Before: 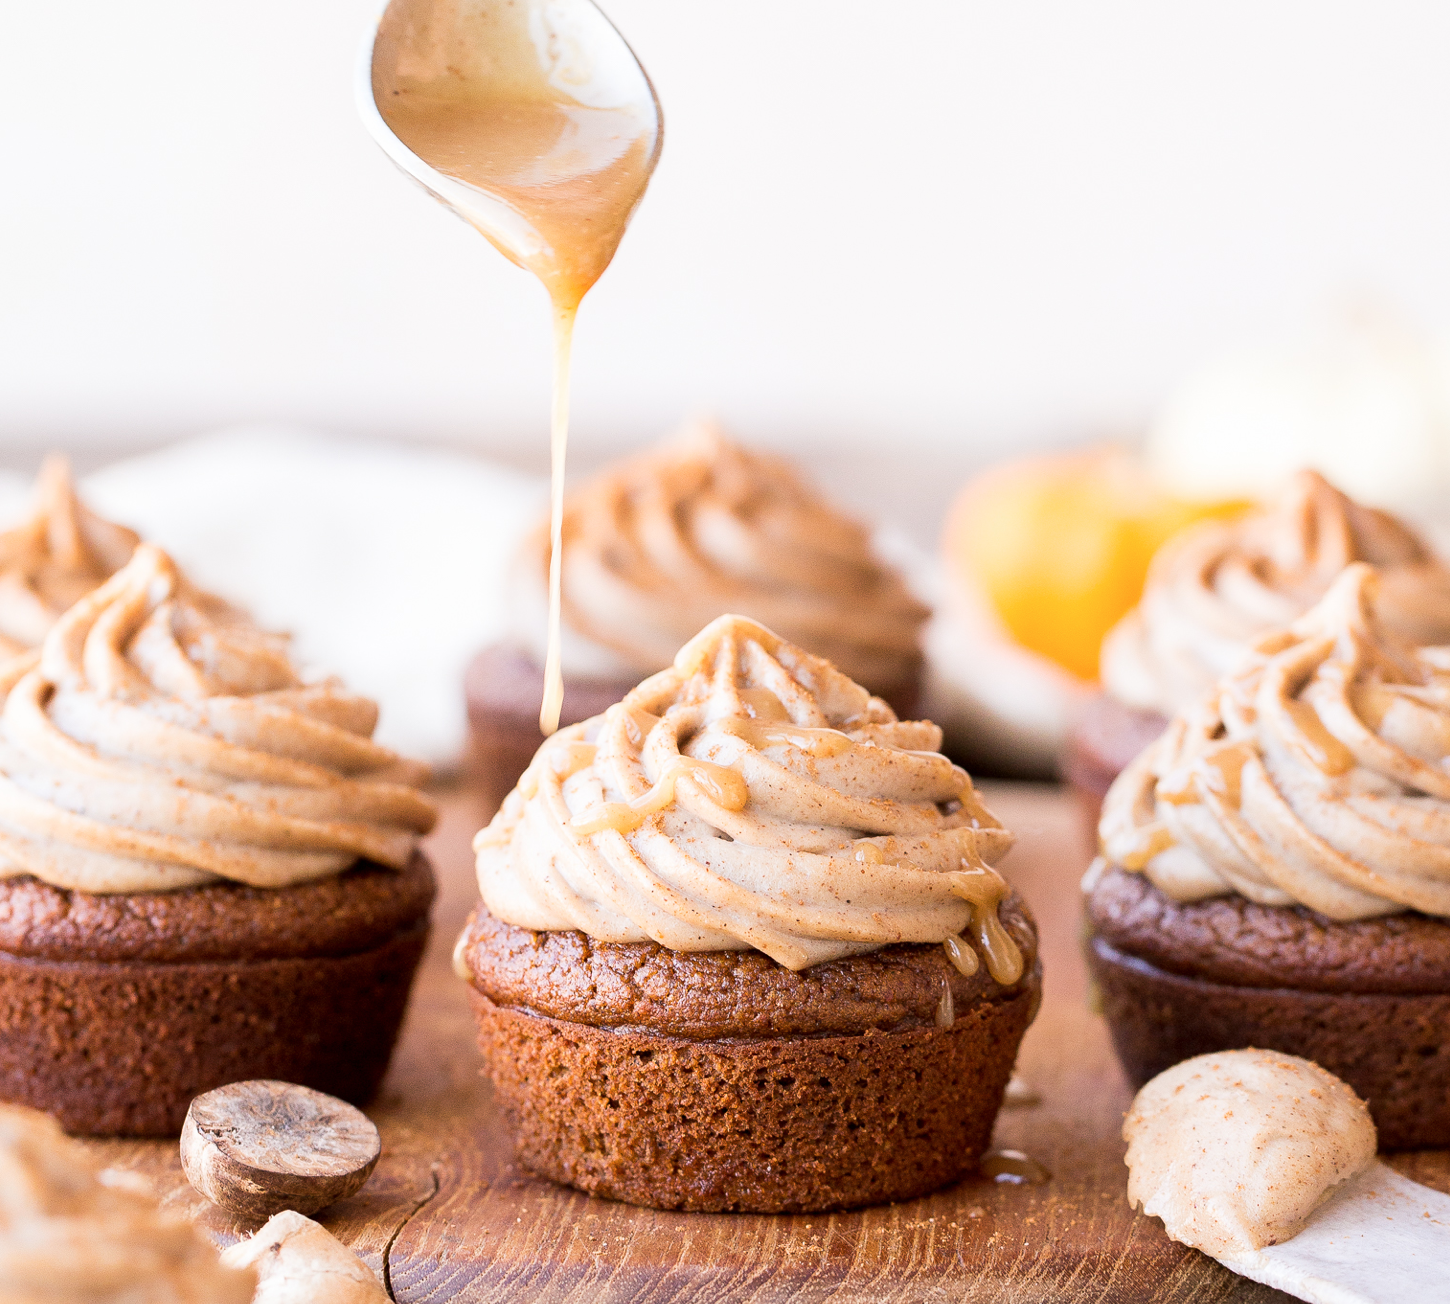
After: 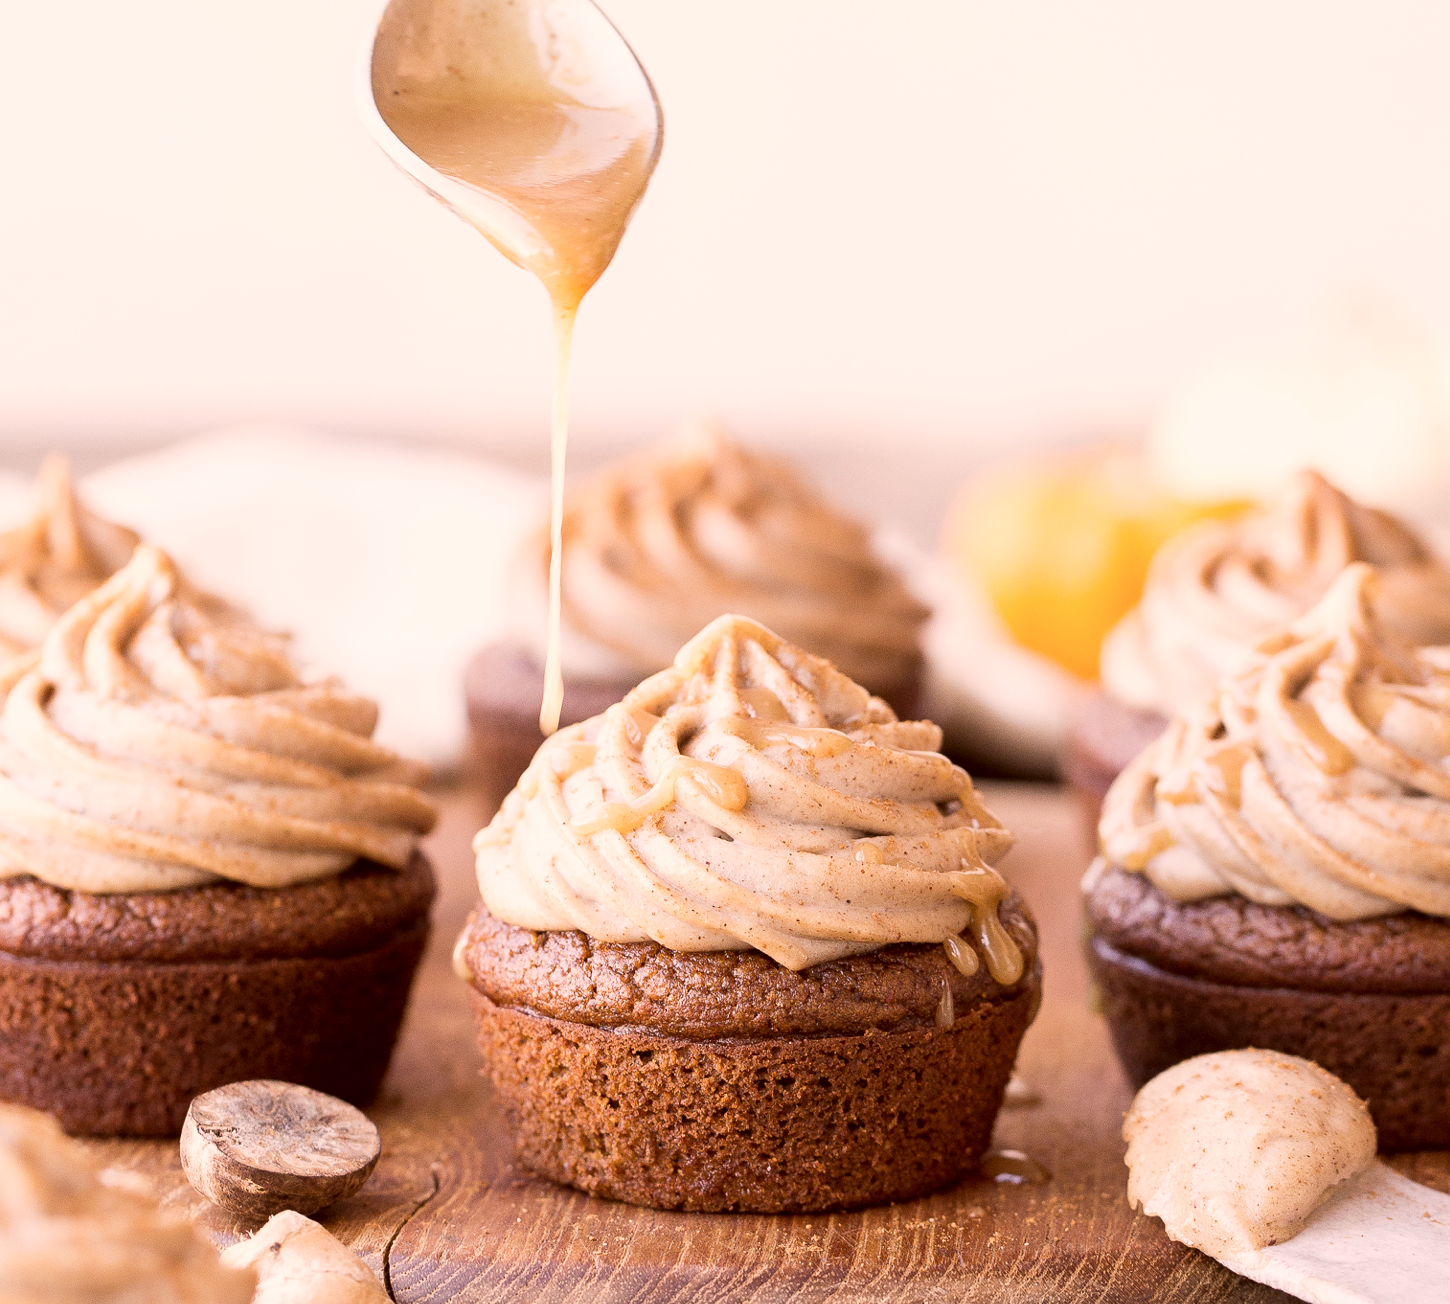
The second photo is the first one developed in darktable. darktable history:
color correction: highlights a* 10.17, highlights b* 9.79, shadows a* 8.98, shadows b* 7.94, saturation 0.784
